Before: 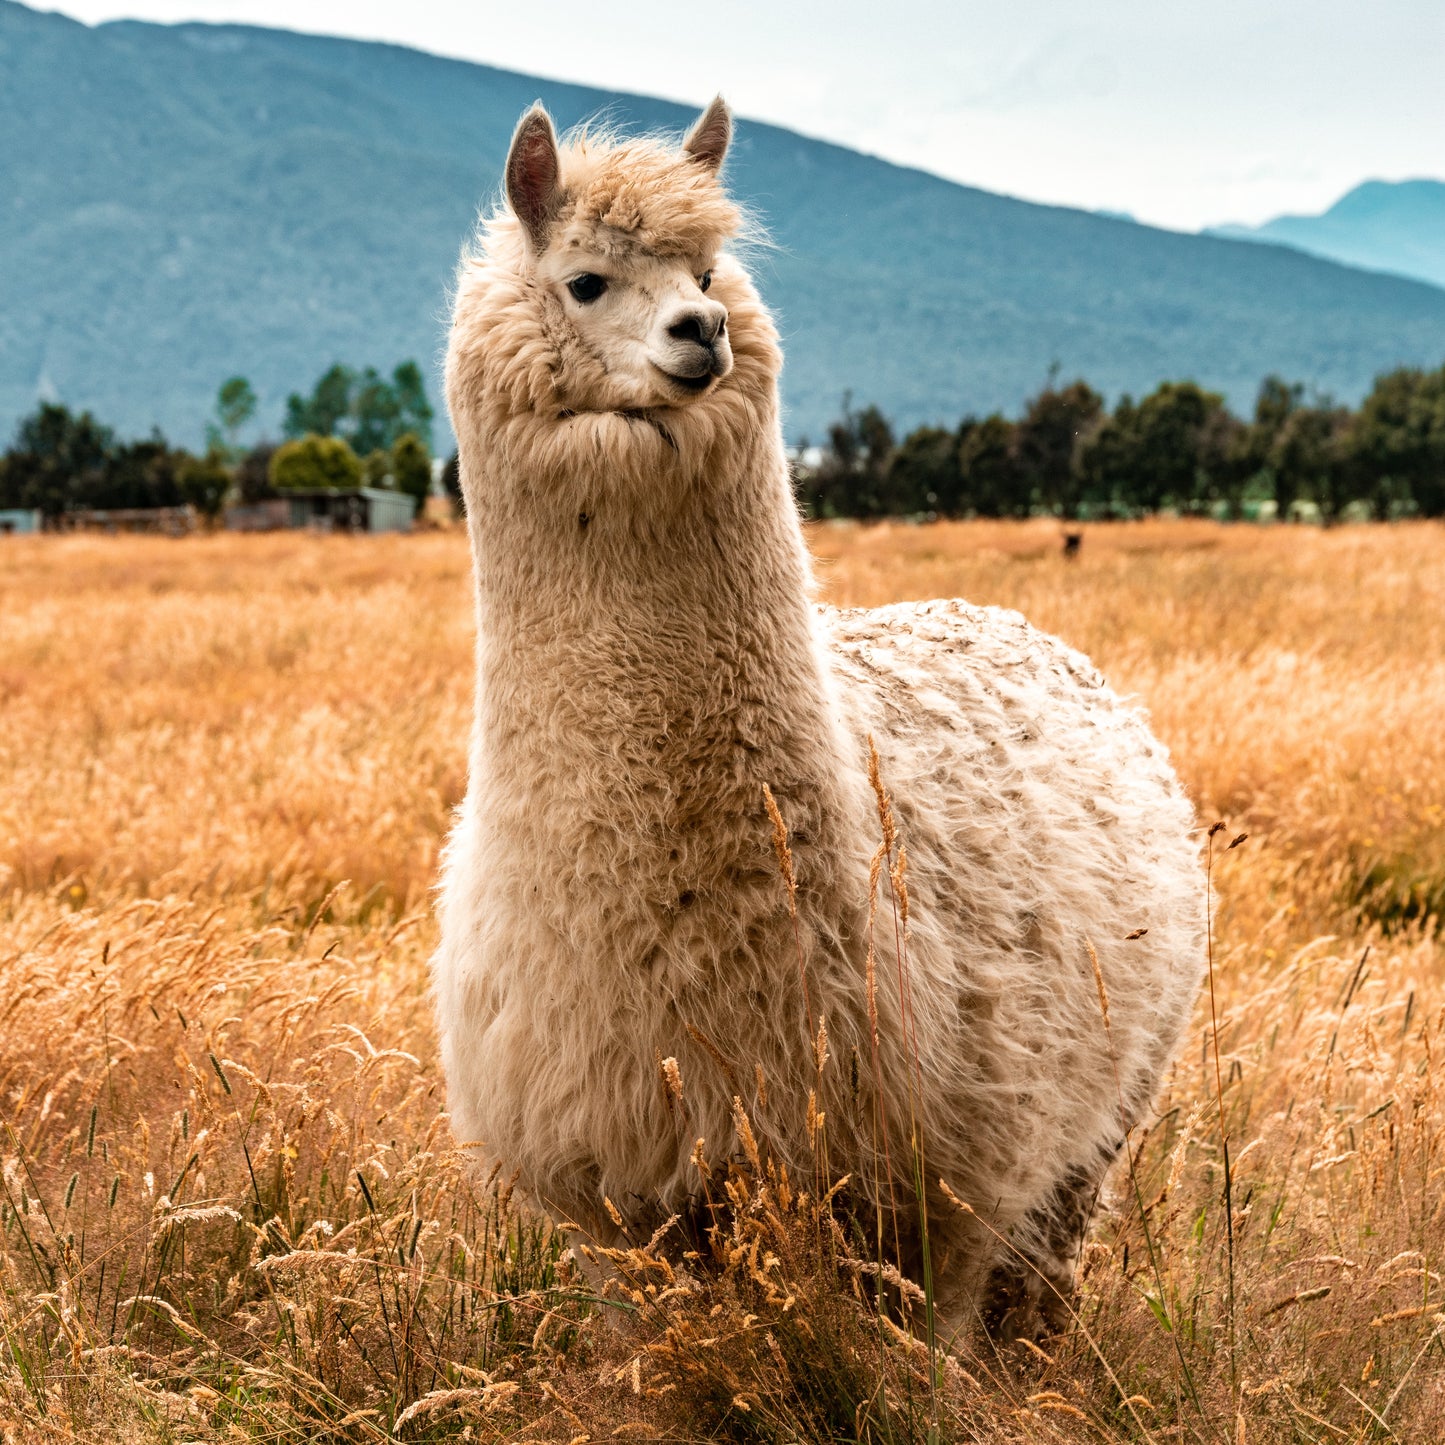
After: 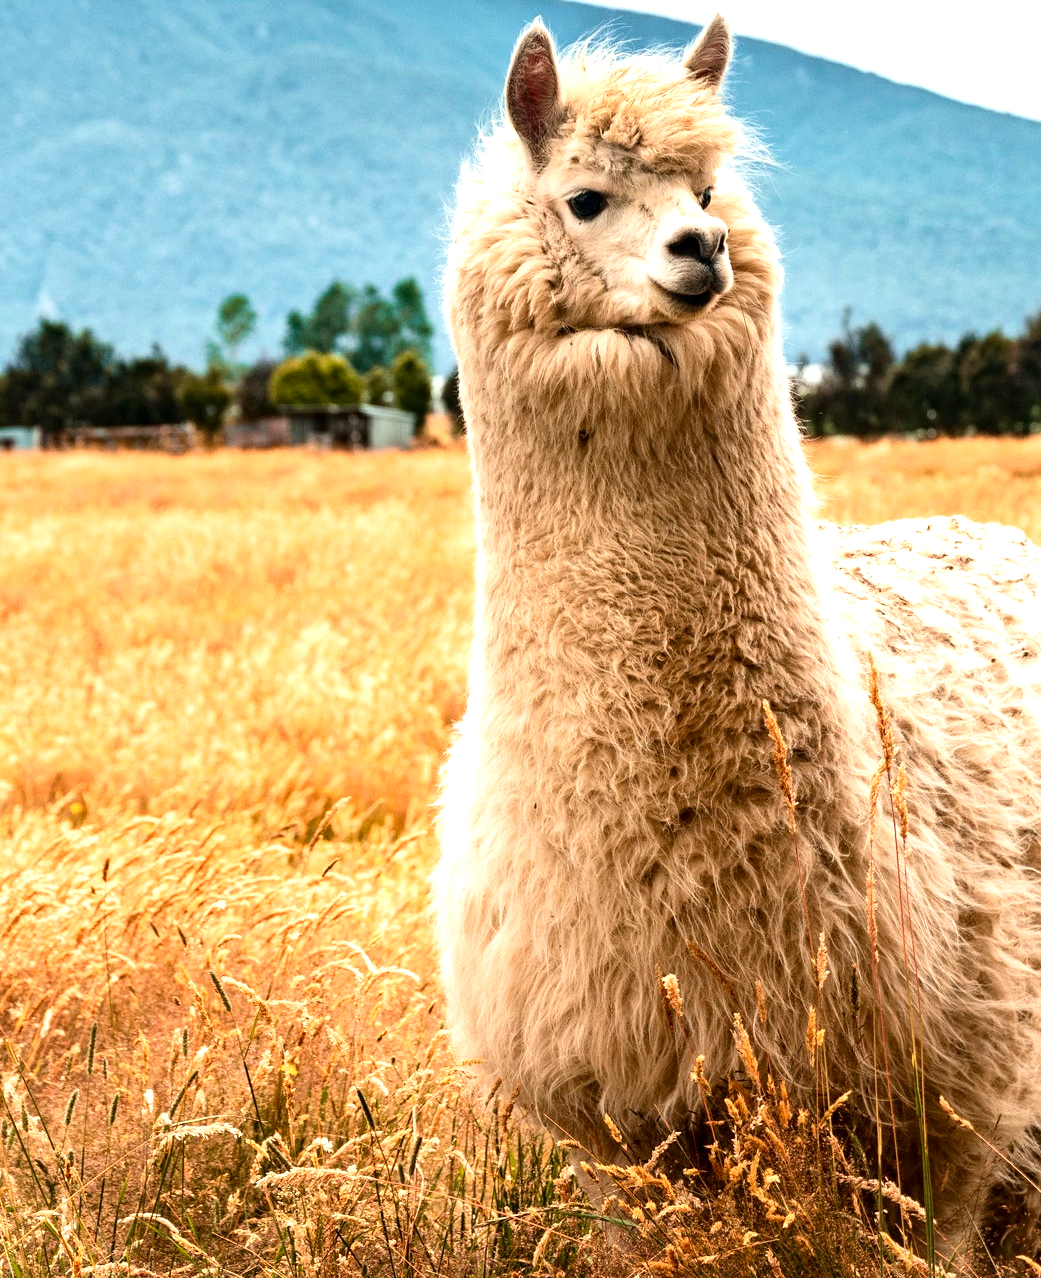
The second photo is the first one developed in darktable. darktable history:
crop: top 5.789%, right 27.904%, bottom 5.74%
contrast brightness saturation: contrast 0.151, brightness -0.014, saturation 0.101
exposure: exposure 0.703 EV, compensate highlight preservation false
